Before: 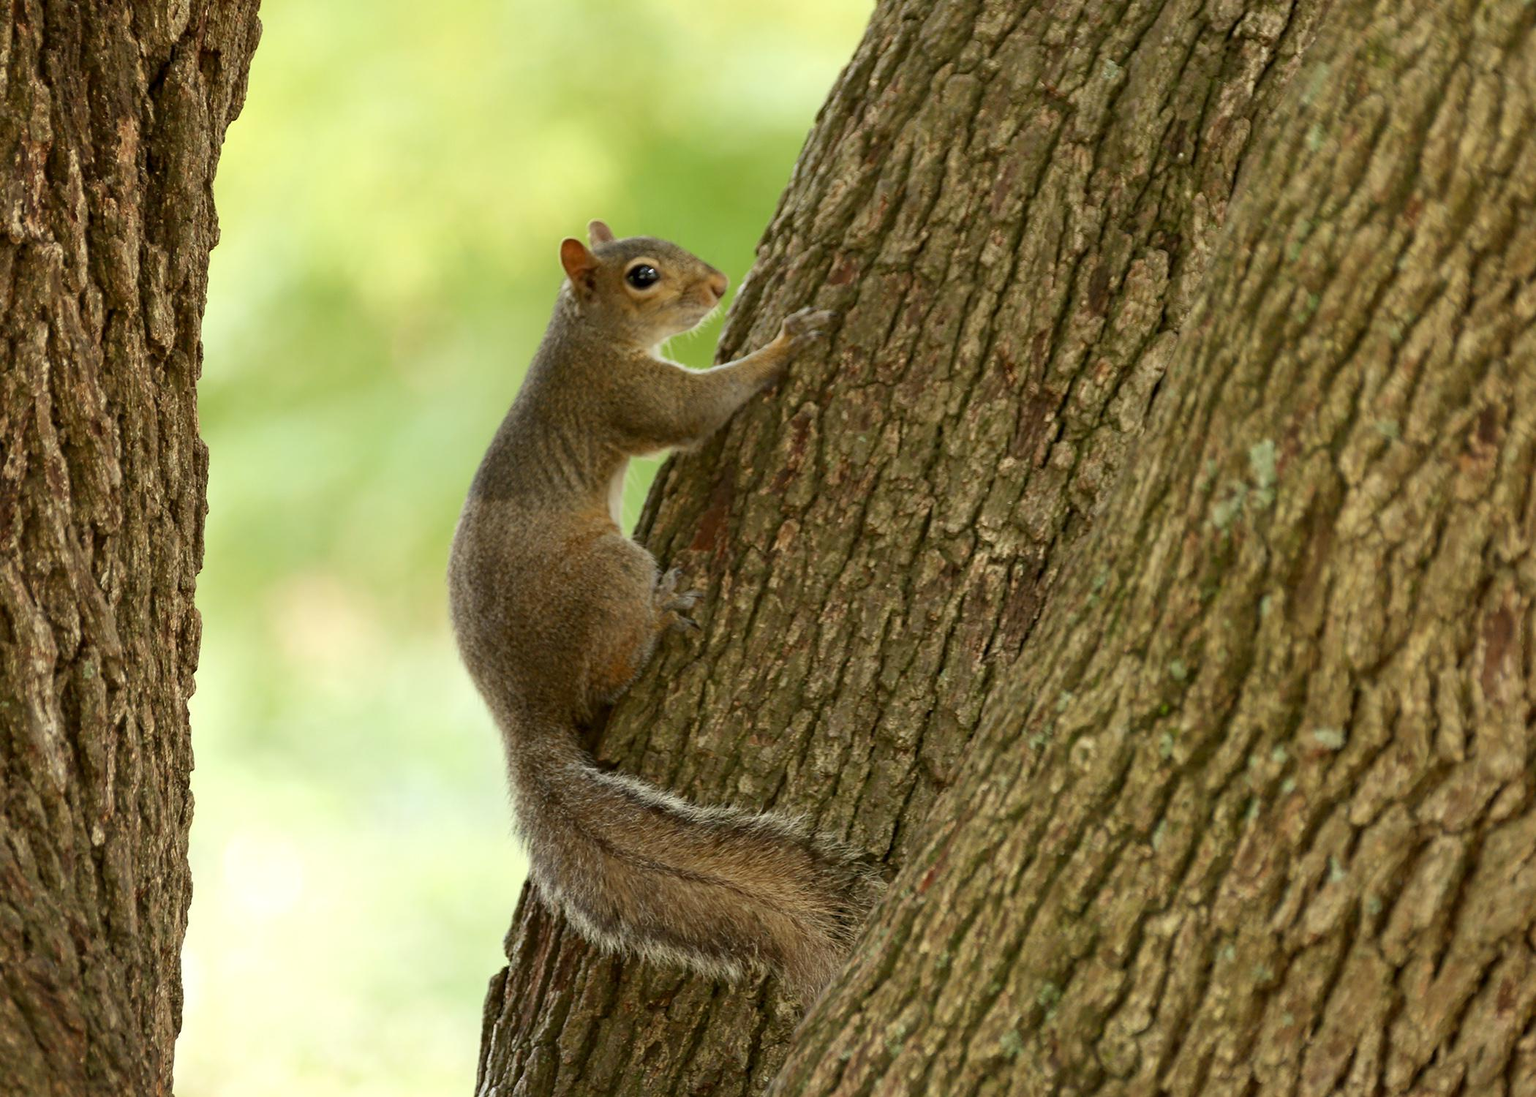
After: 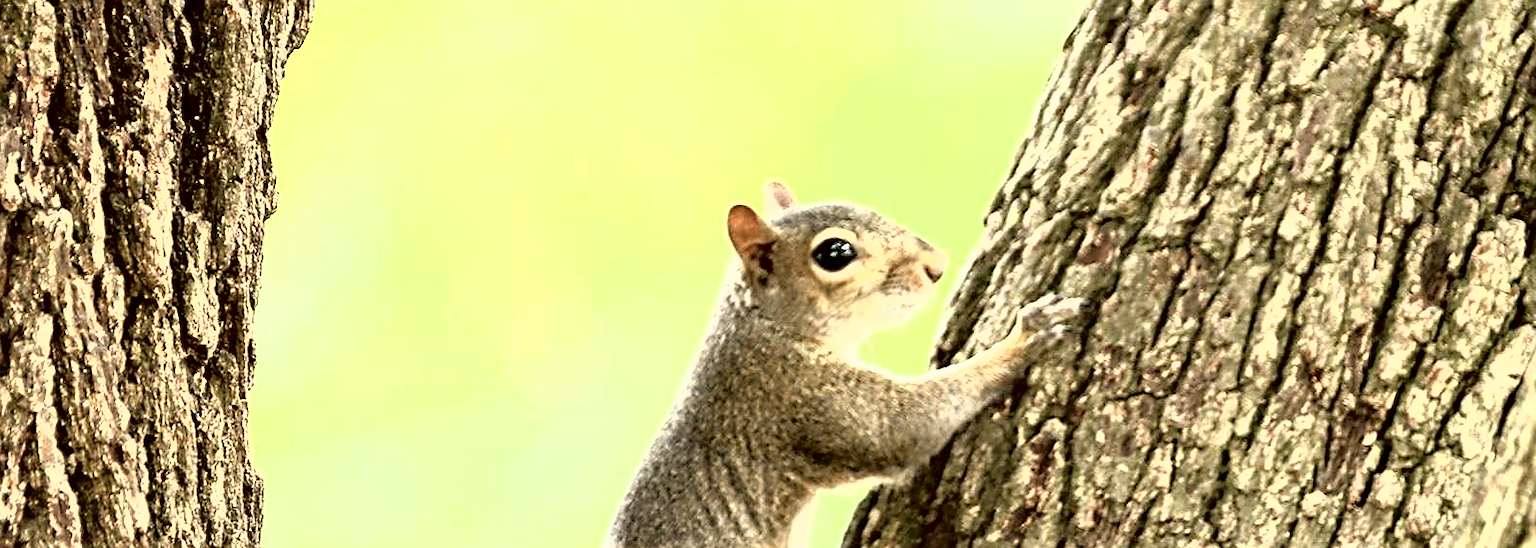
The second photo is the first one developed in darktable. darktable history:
tone curve: curves: ch0 [(0, 0) (0.003, 0.01) (0.011, 0.011) (0.025, 0.008) (0.044, 0.007) (0.069, 0.006) (0.1, 0.005) (0.136, 0.015) (0.177, 0.094) (0.224, 0.241) (0.277, 0.369) (0.335, 0.5) (0.399, 0.648) (0.468, 0.811) (0.543, 0.975) (0.623, 0.989) (0.709, 0.989) (0.801, 0.99) (0.898, 0.99) (1, 1)], color space Lab, independent channels, preserve colors none
crop: left 0.539%, top 7.65%, right 23.369%, bottom 54.327%
sharpen: on, module defaults
exposure: black level correction 0, exposure 0.2 EV, compensate highlight preservation false
